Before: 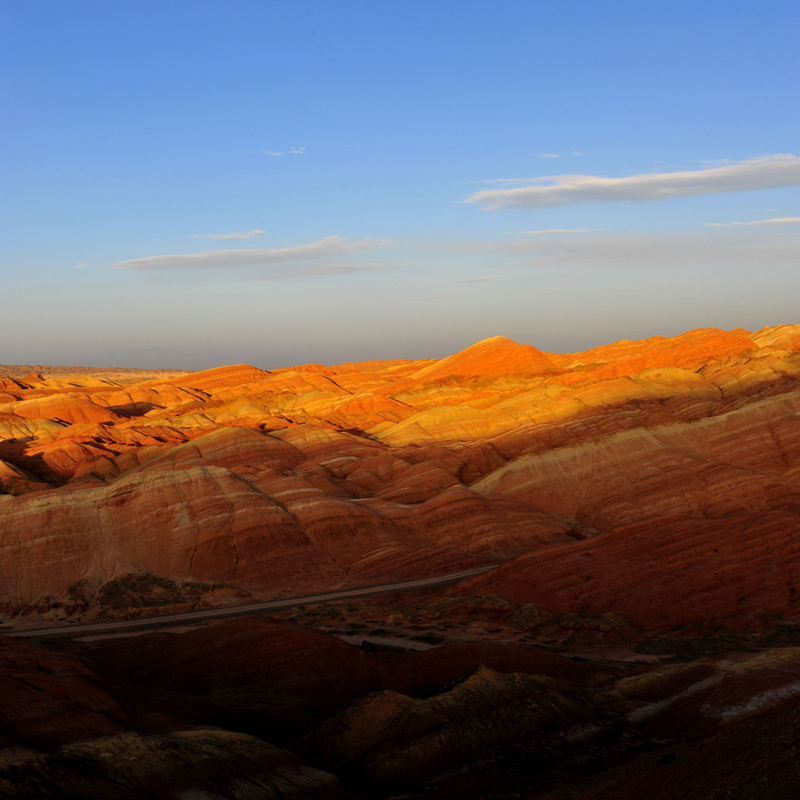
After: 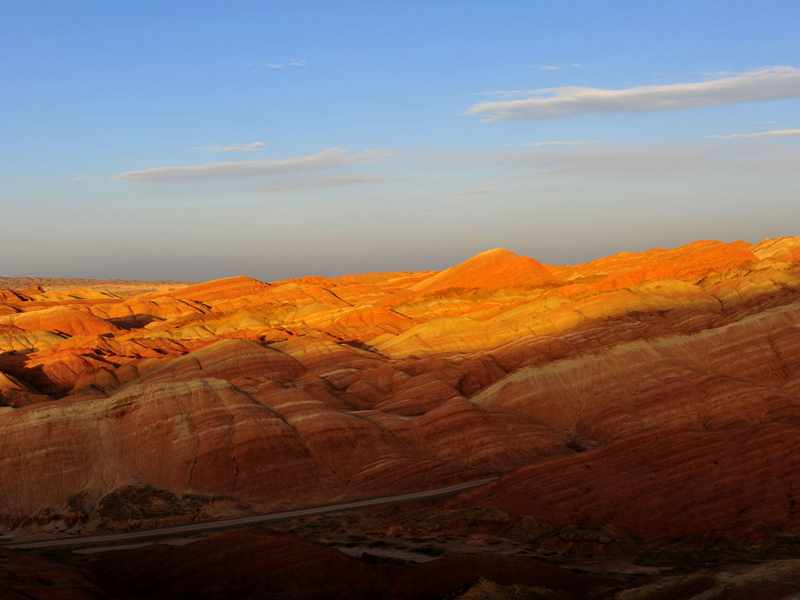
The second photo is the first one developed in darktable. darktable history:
tone equalizer: edges refinement/feathering 500, mask exposure compensation -1.57 EV, preserve details no
crop: top 11.027%, bottom 13.896%
